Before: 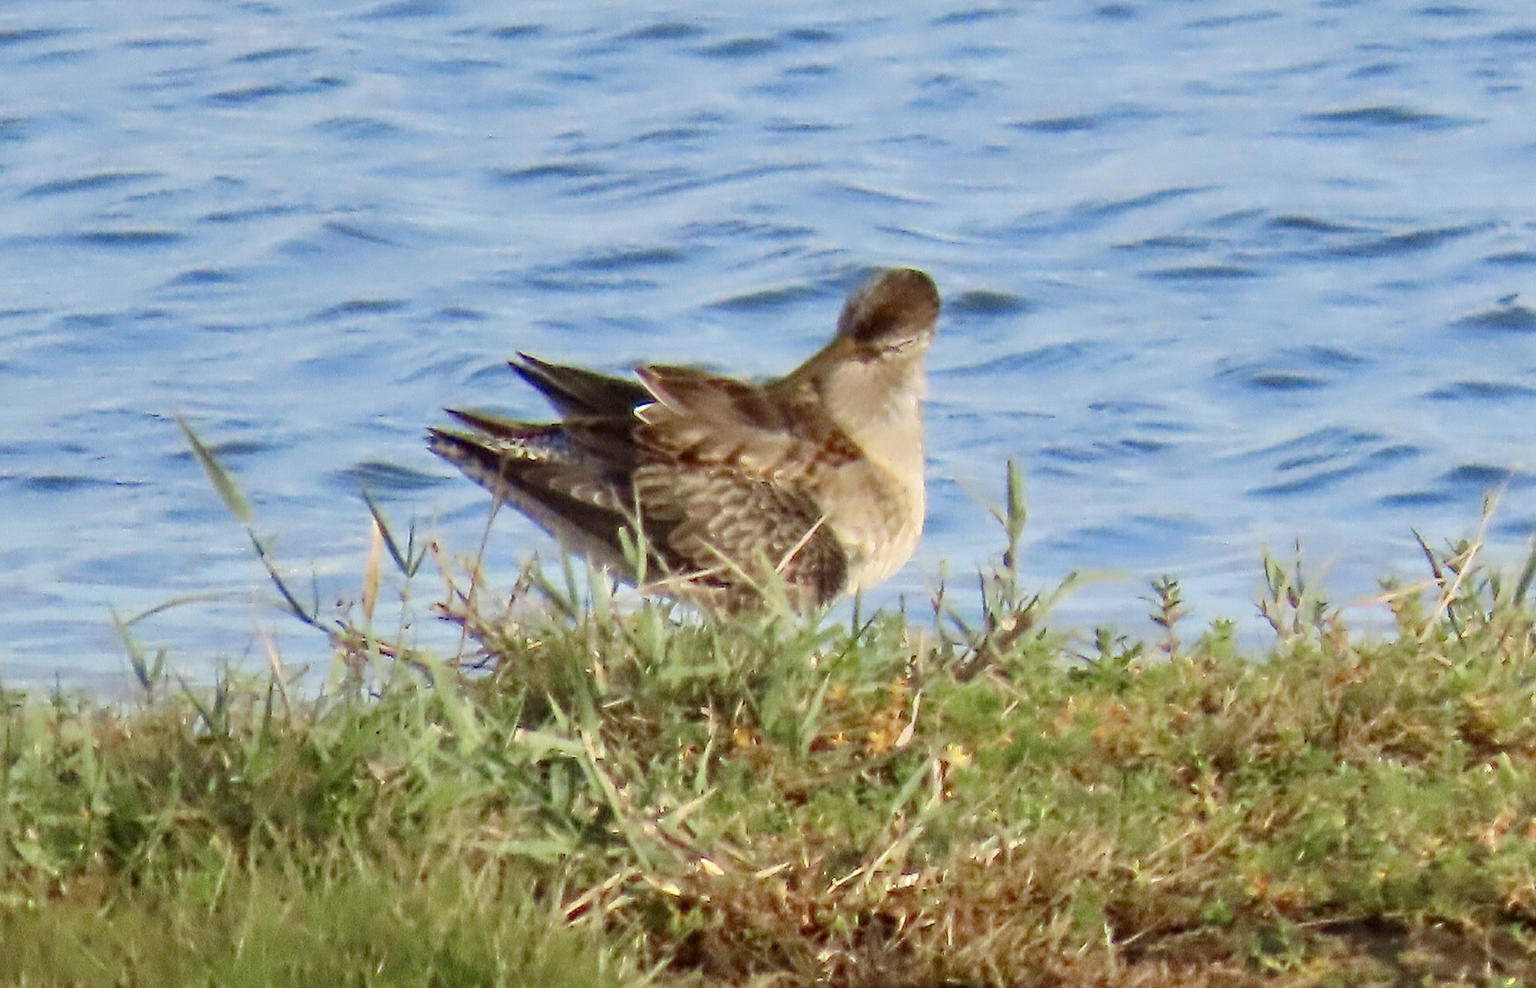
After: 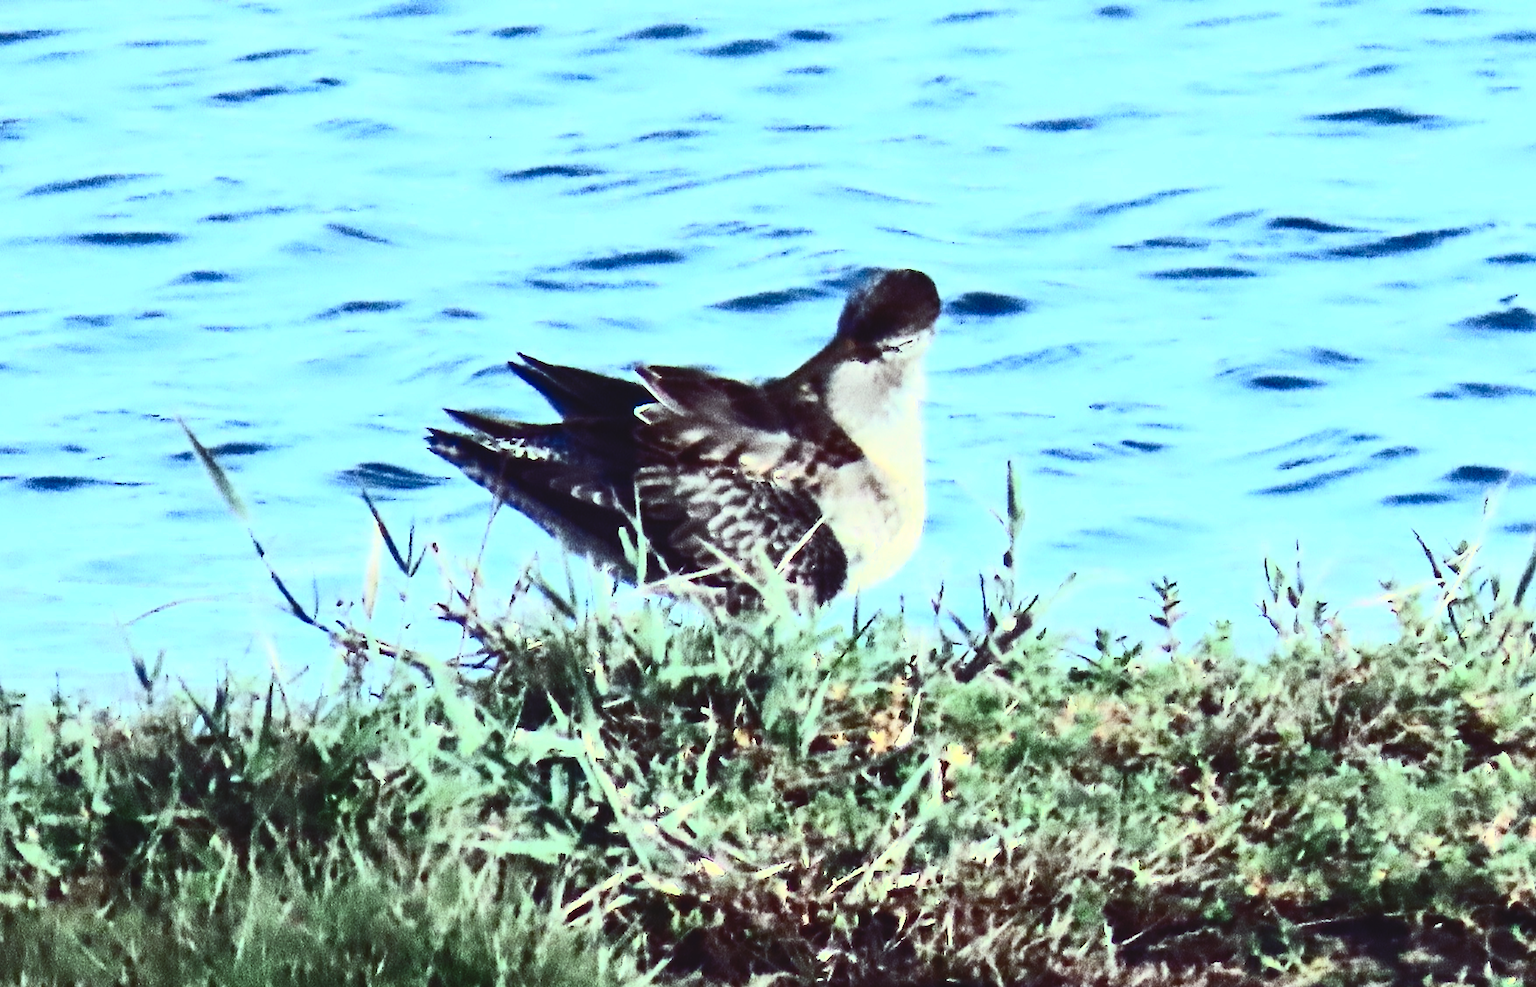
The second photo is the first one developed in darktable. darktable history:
contrast brightness saturation: contrast 0.93, brightness 0.2
rgb curve: curves: ch0 [(0, 0.186) (0.314, 0.284) (0.576, 0.466) (0.805, 0.691) (0.936, 0.886)]; ch1 [(0, 0.186) (0.314, 0.284) (0.581, 0.534) (0.771, 0.746) (0.936, 0.958)]; ch2 [(0, 0.216) (0.275, 0.39) (1, 1)], mode RGB, independent channels, compensate middle gray true, preserve colors none
